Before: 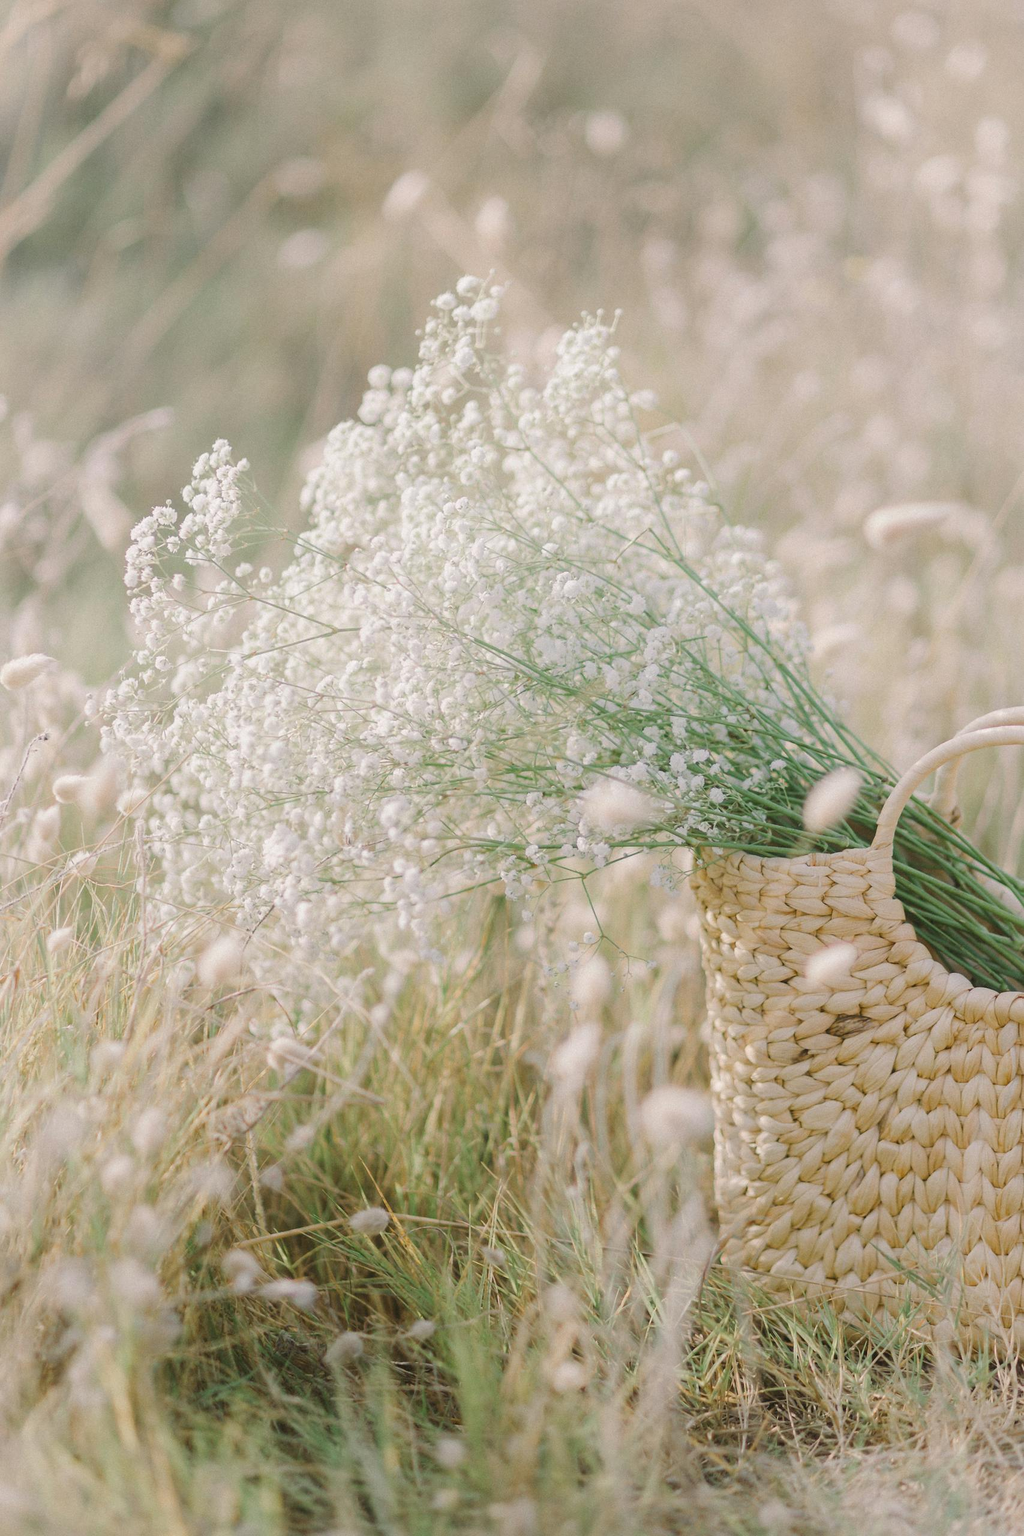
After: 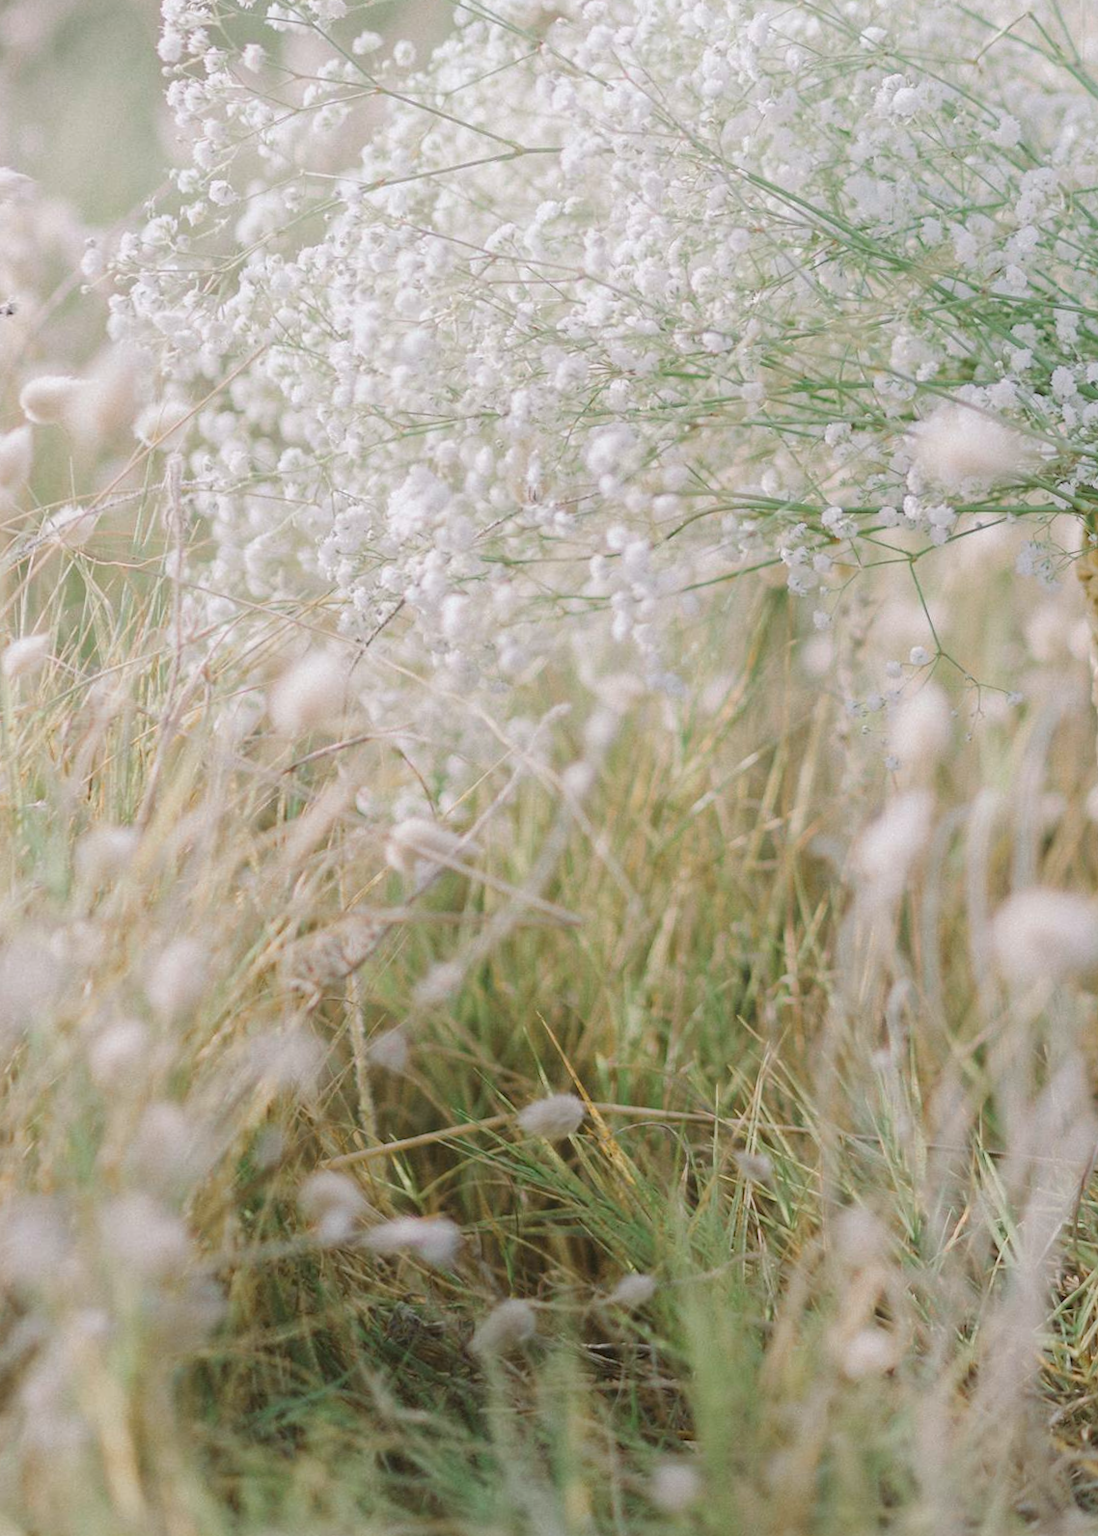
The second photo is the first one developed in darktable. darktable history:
crop and rotate: angle -0.82°, left 3.85%, top 31.828%, right 27.992%
rotate and perspective: rotation 0.679°, lens shift (horizontal) 0.136, crop left 0.009, crop right 0.991, crop top 0.078, crop bottom 0.95
white balance: red 0.983, blue 1.036
